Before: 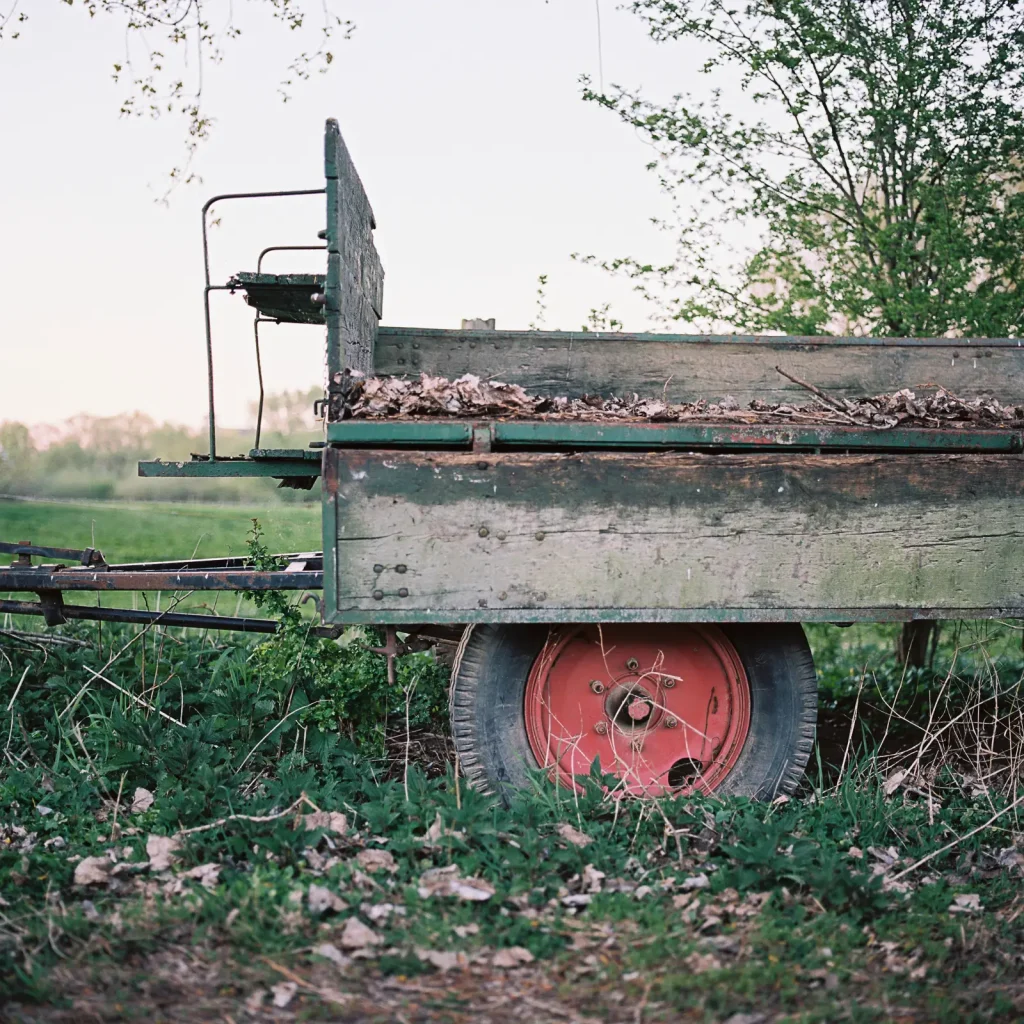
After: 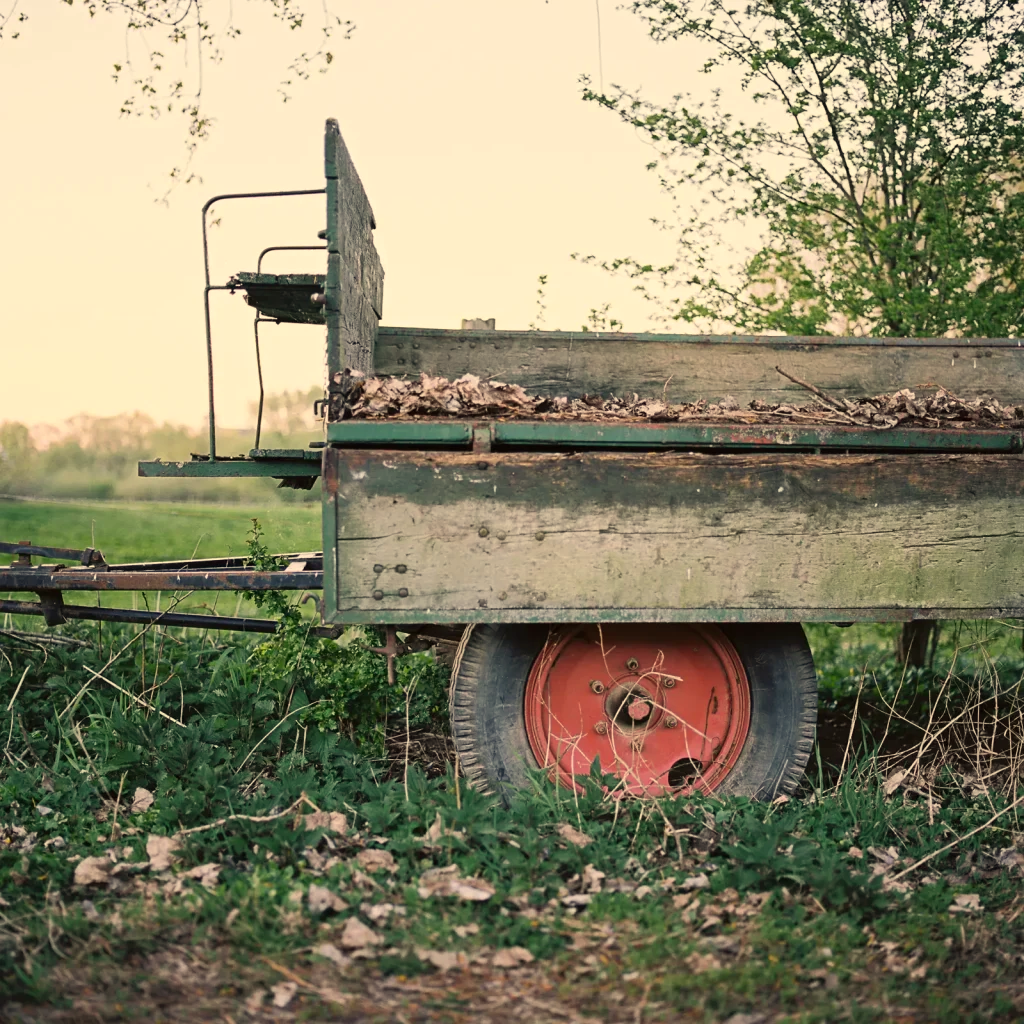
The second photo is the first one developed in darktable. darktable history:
color correction: highlights a* 2.66, highlights b* 22.57
